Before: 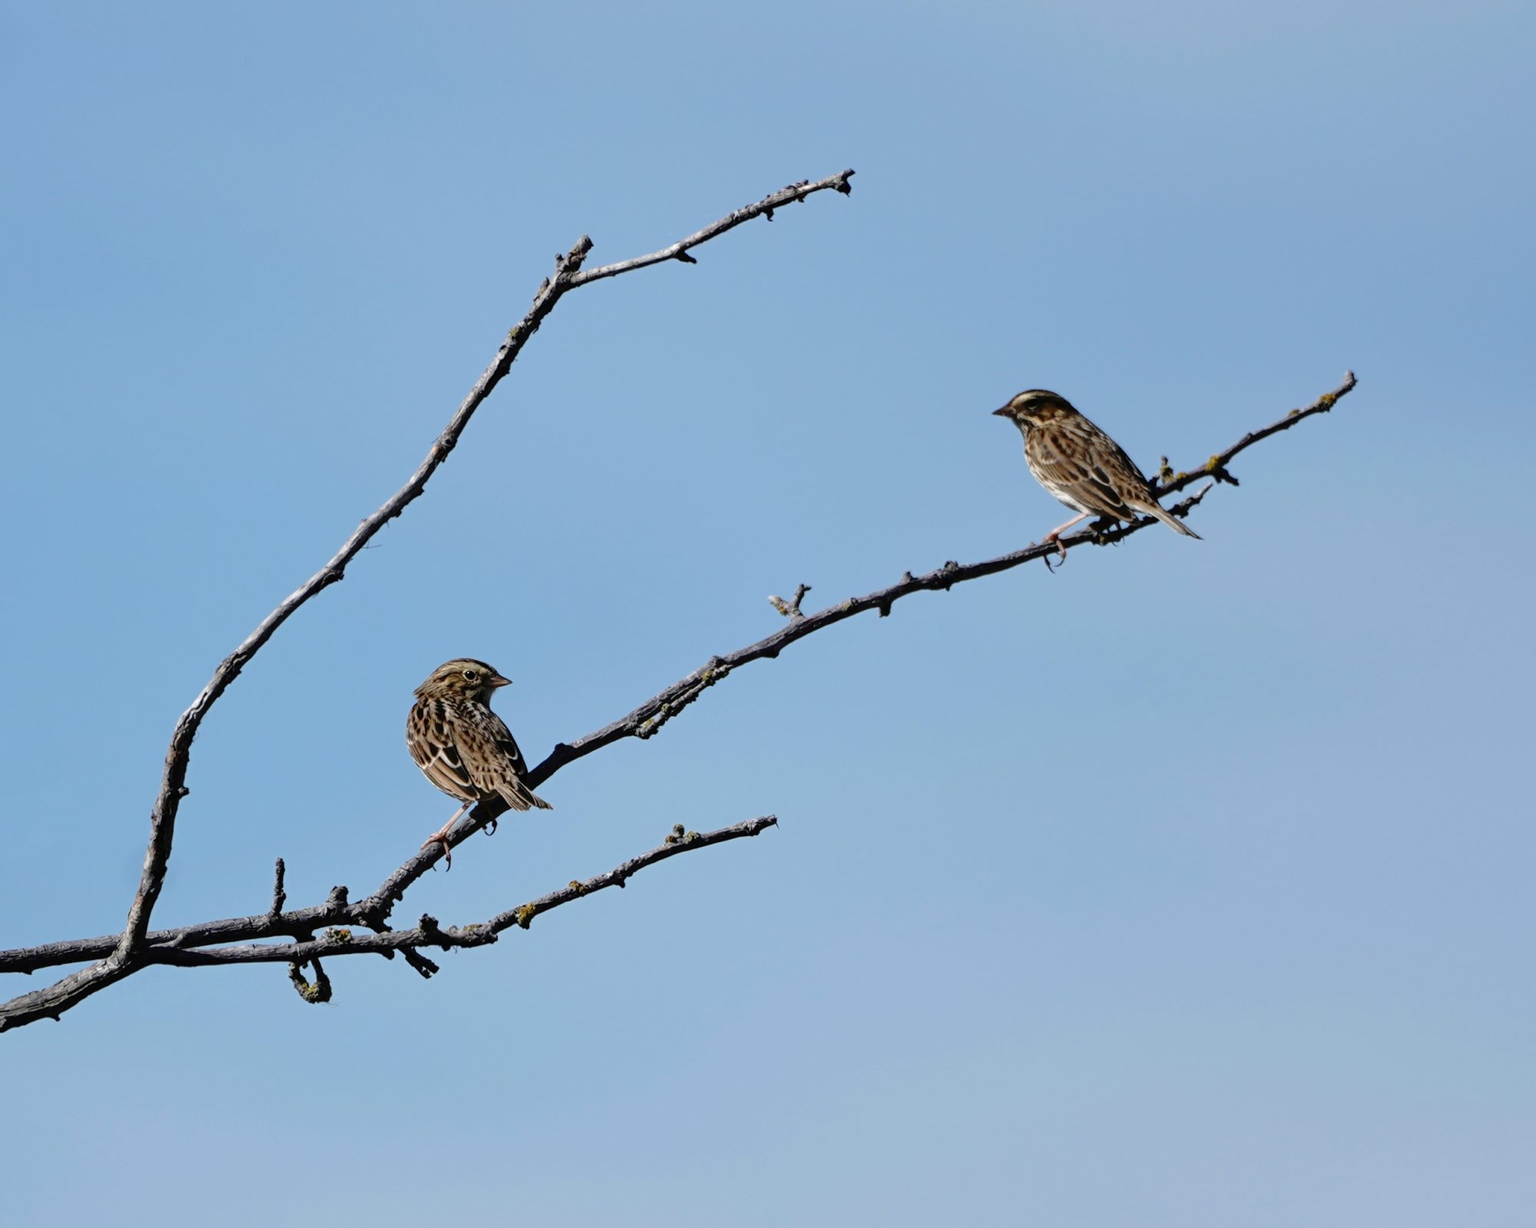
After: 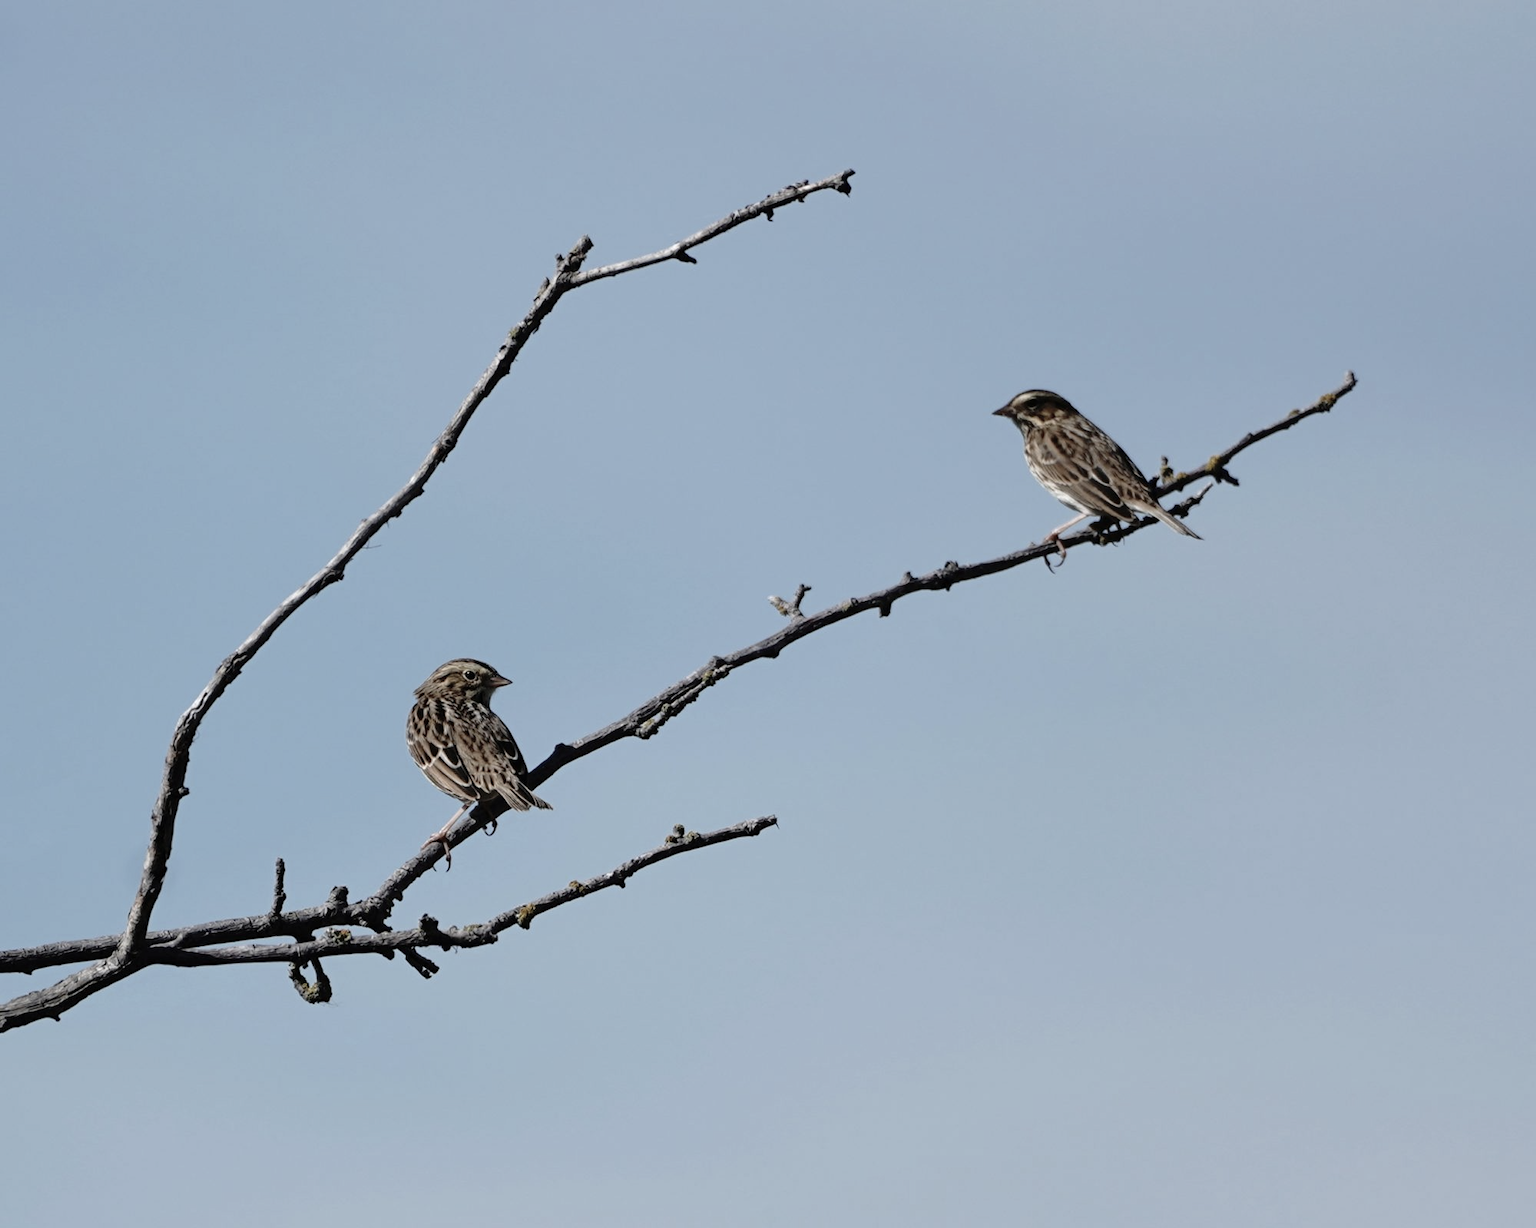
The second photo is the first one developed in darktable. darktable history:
color correction: highlights b* -0.044, saturation 0.576
